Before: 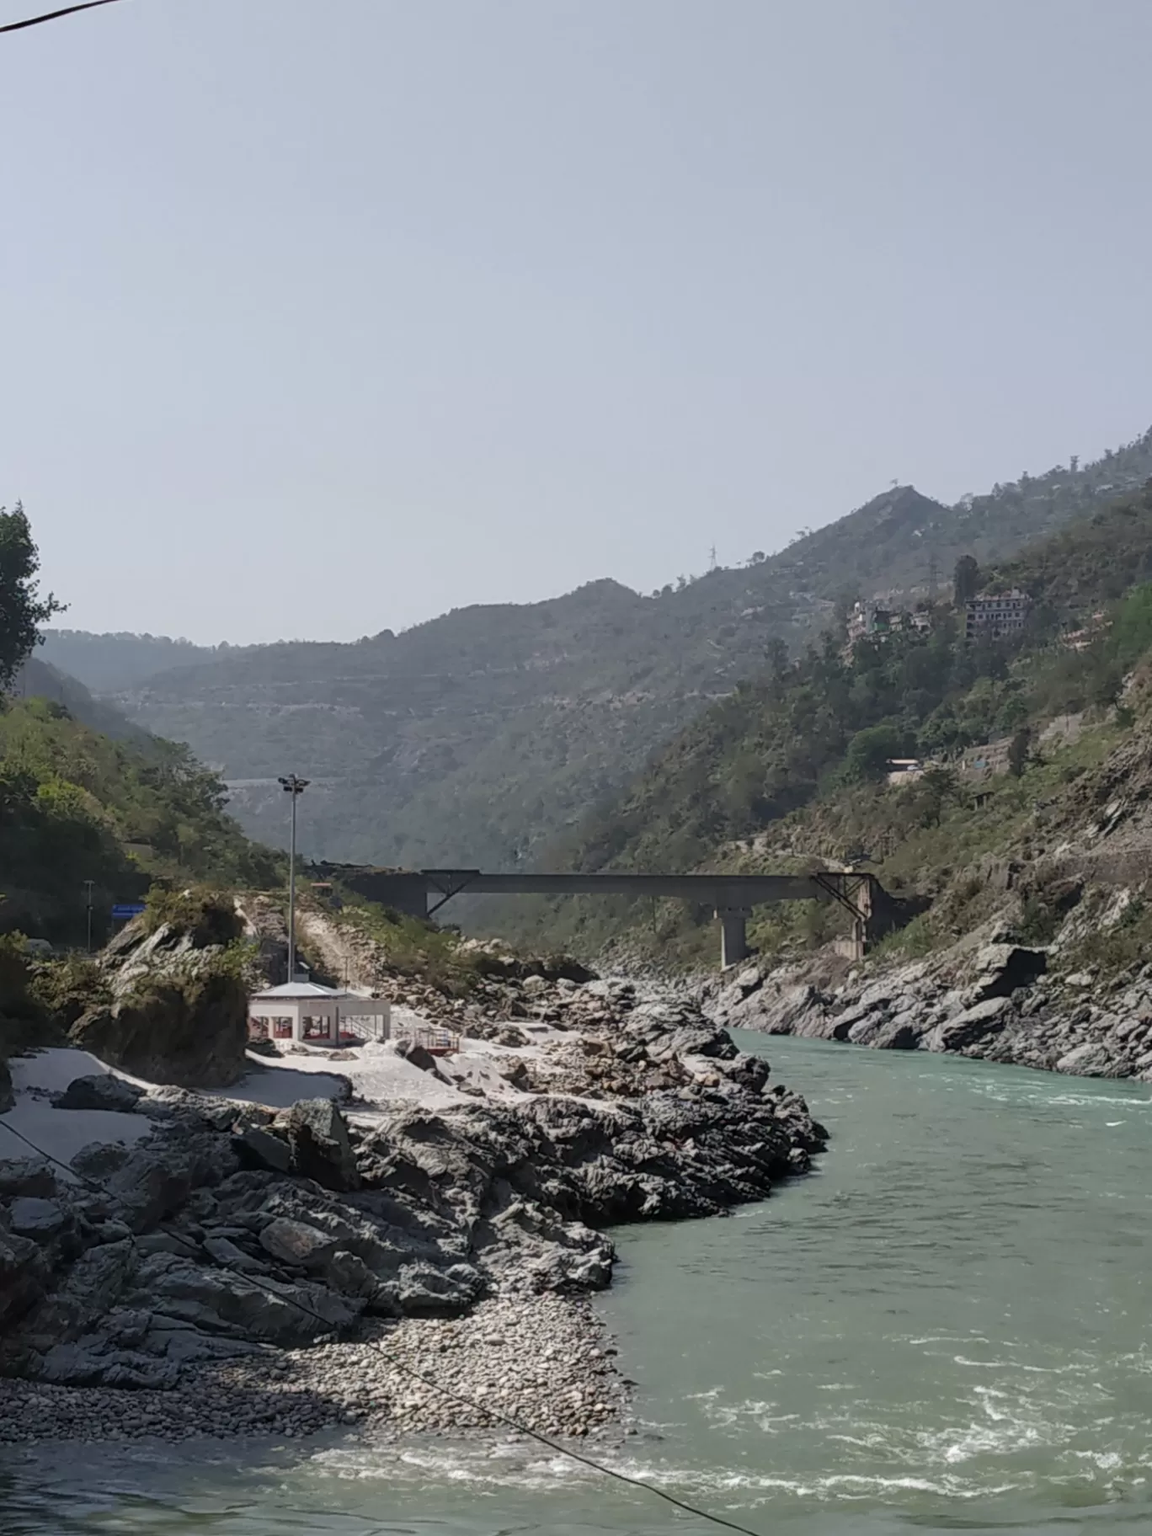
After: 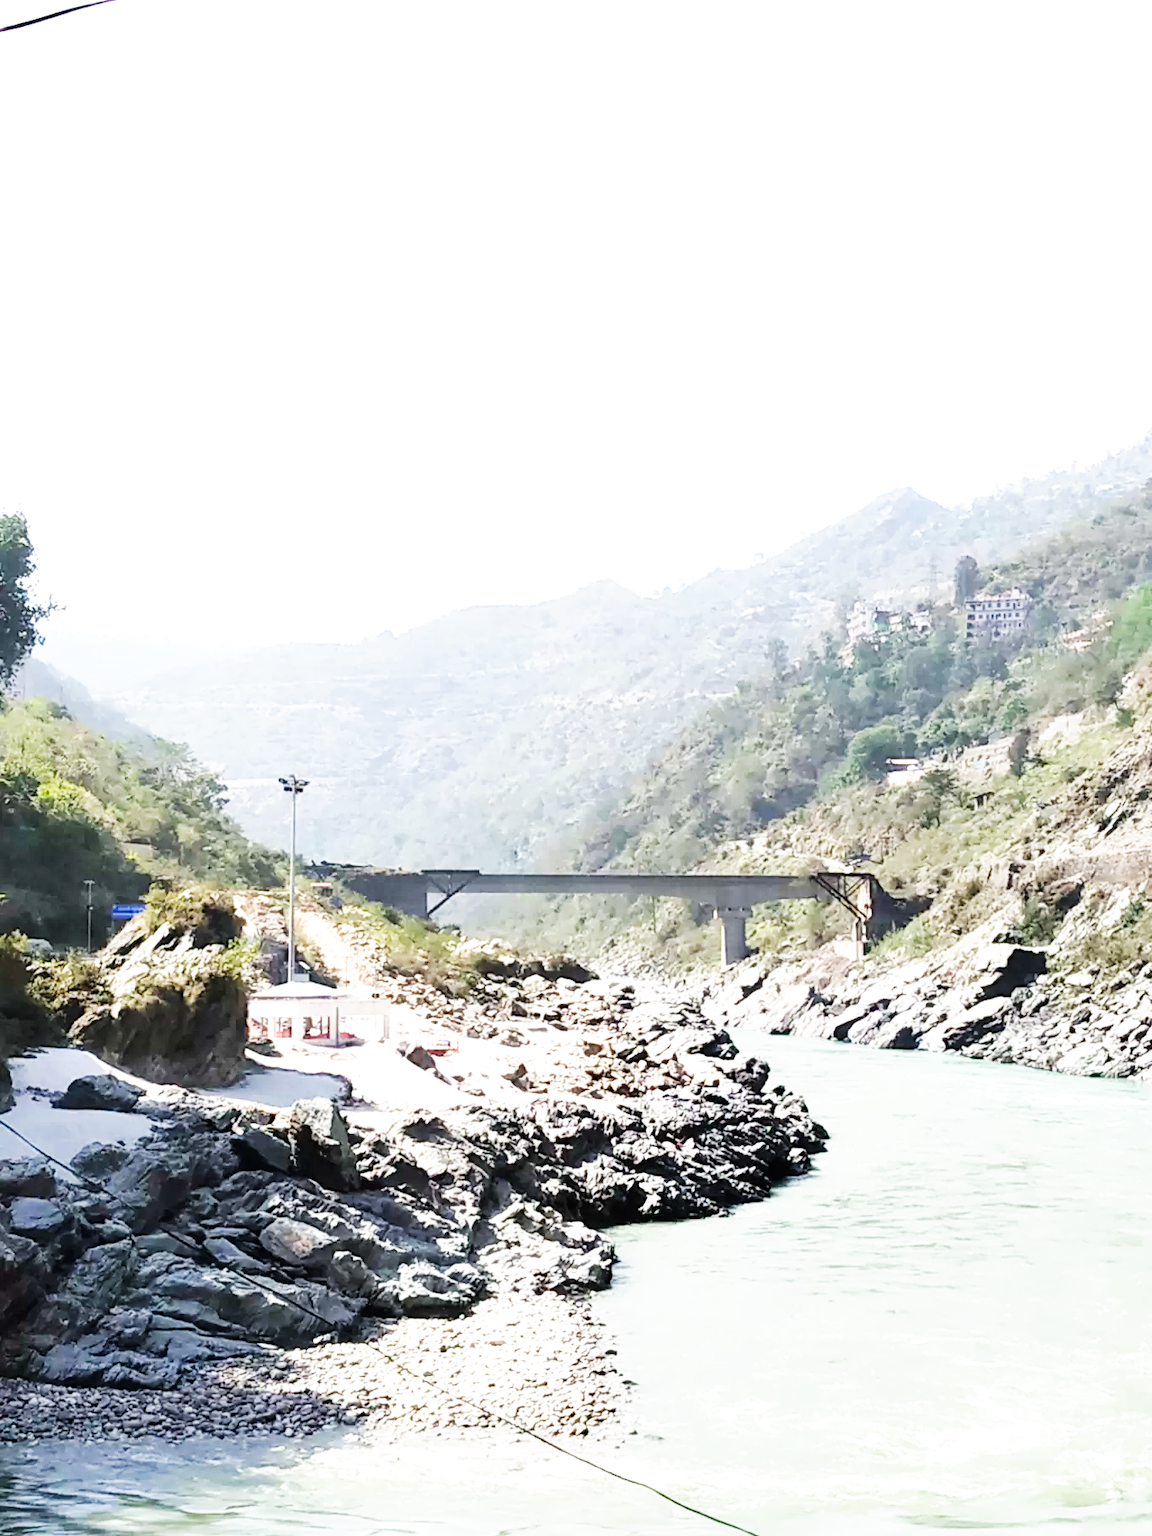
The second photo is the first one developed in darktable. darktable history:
exposure: black level correction 0, exposure 1.107 EV, compensate exposure bias true, compensate highlight preservation false
base curve: curves: ch0 [(0, 0) (0.007, 0.004) (0.027, 0.03) (0.046, 0.07) (0.207, 0.54) (0.442, 0.872) (0.673, 0.972) (1, 1)], preserve colors none
tone equalizer: -8 EV -0.388 EV, -7 EV -0.418 EV, -6 EV -0.369 EV, -5 EV -0.205 EV, -3 EV 0.237 EV, -2 EV 0.32 EV, -1 EV 0.395 EV, +0 EV 0.447 EV, mask exposure compensation -0.5 EV
